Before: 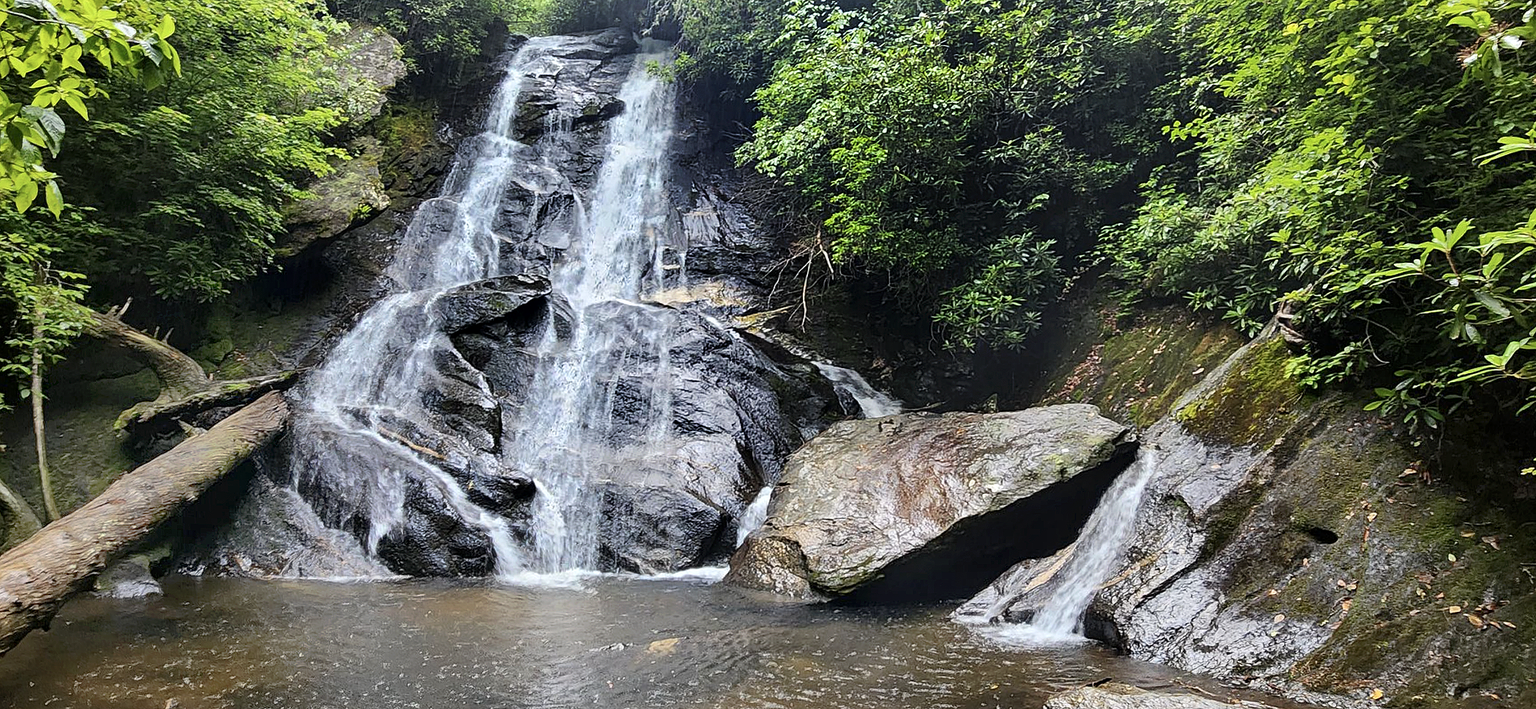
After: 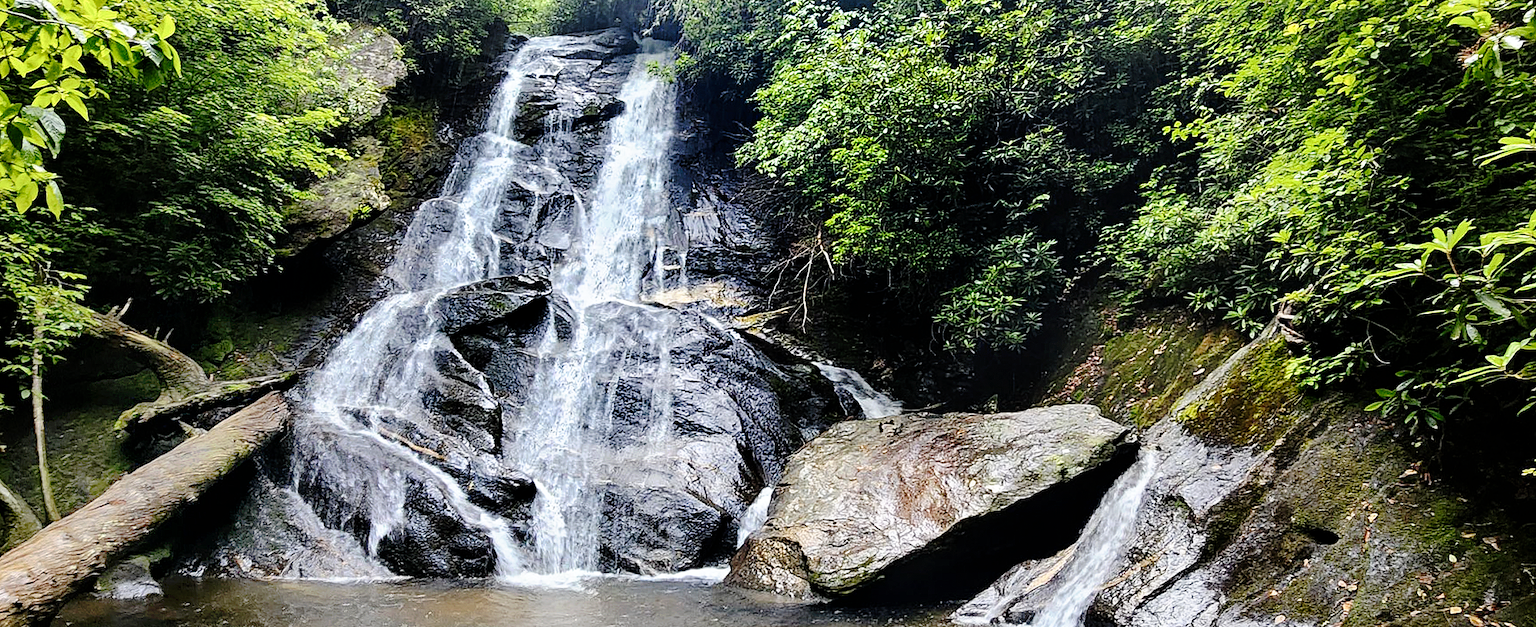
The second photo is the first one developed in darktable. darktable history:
tone curve: curves: ch0 [(0, 0) (0.003, 0) (0.011, 0.001) (0.025, 0.001) (0.044, 0.003) (0.069, 0.009) (0.1, 0.018) (0.136, 0.032) (0.177, 0.074) (0.224, 0.13) (0.277, 0.218) (0.335, 0.321) (0.399, 0.425) (0.468, 0.523) (0.543, 0.617) (0.623, 0.708) (0.709, 0.789) (0.801, 0.873) (0.898, 0.967) (1, 1)], preserve colors none
shadows and highlights: shadows 25, highlights -25
crop and rotate: top 0%, bottom 11.49%
